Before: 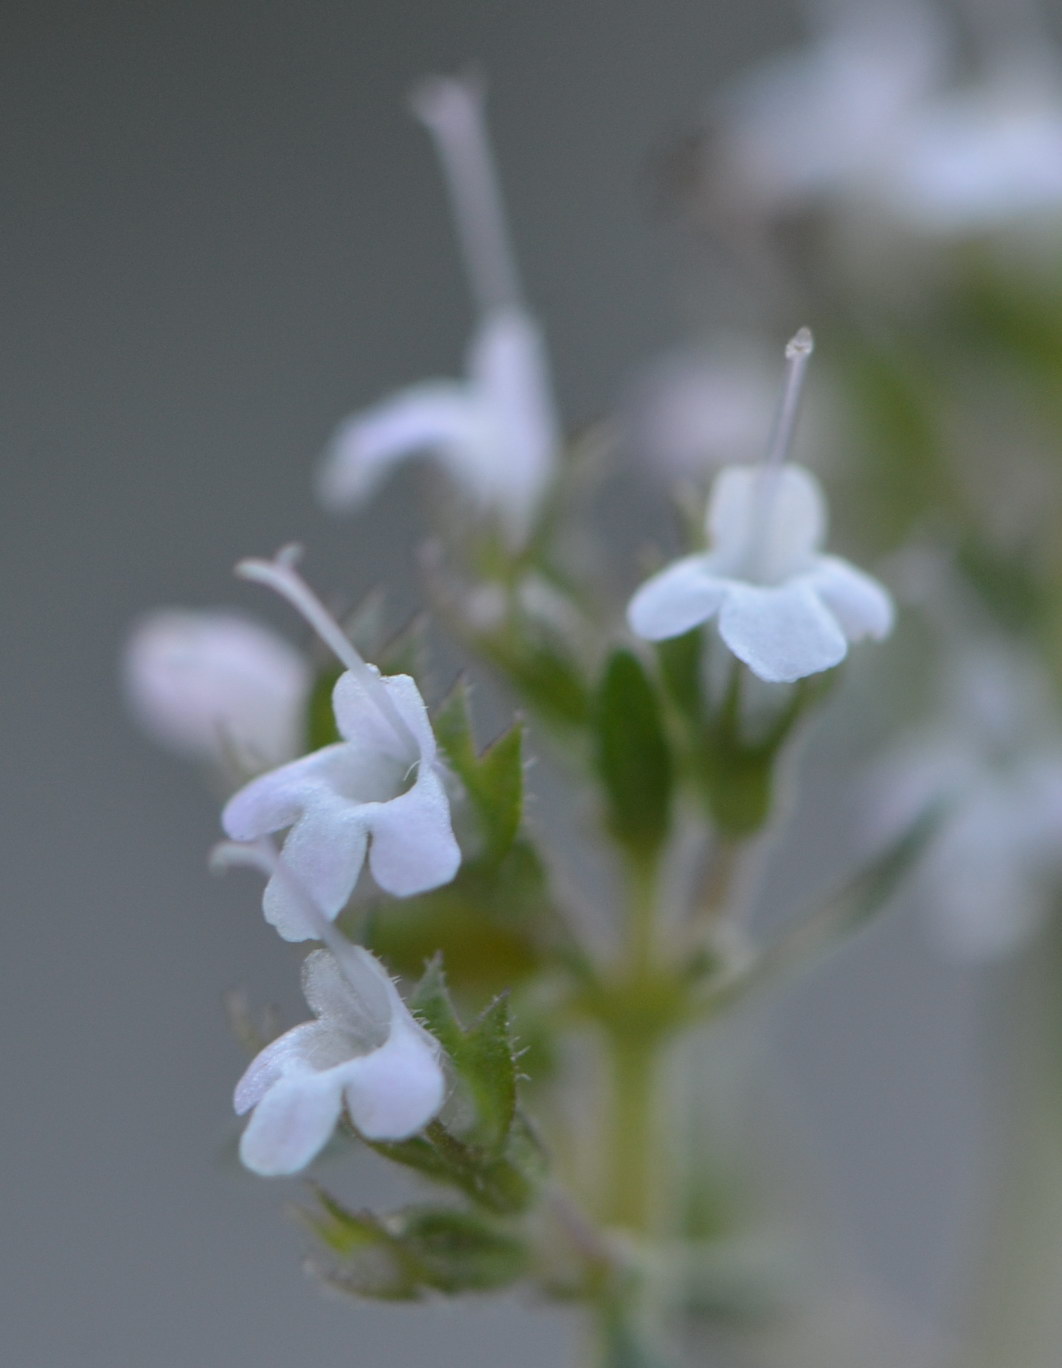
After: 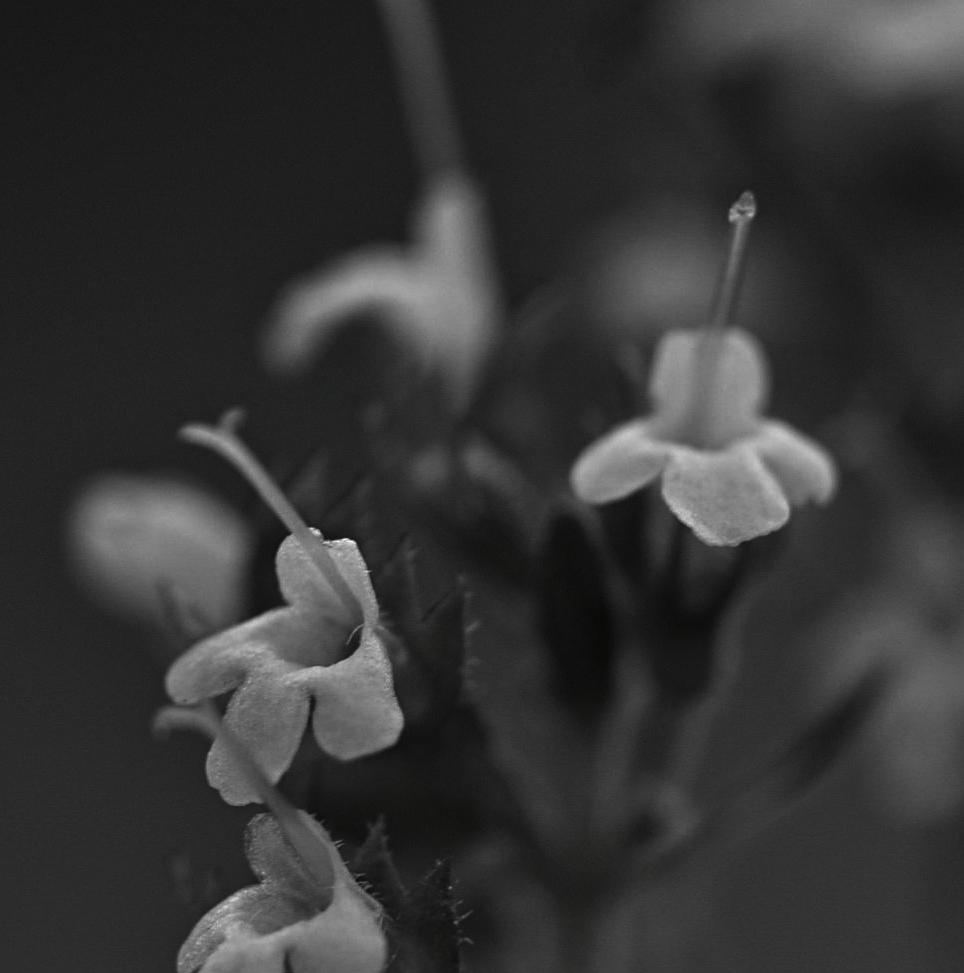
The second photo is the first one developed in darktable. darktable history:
contrast equalizer: y [[0.506, 0.531, 0.562, 0.606, 0.638, 0.669], [0.5 ×6], [0.5 ×6], [0 ×6], [0 ×6]]
contrast brightness saturation: contrast -0.039, brightness -0.61, saturation -0.988
crop: left 5.382%, top 9.995%, right 3.789%, bottom 18.879%
